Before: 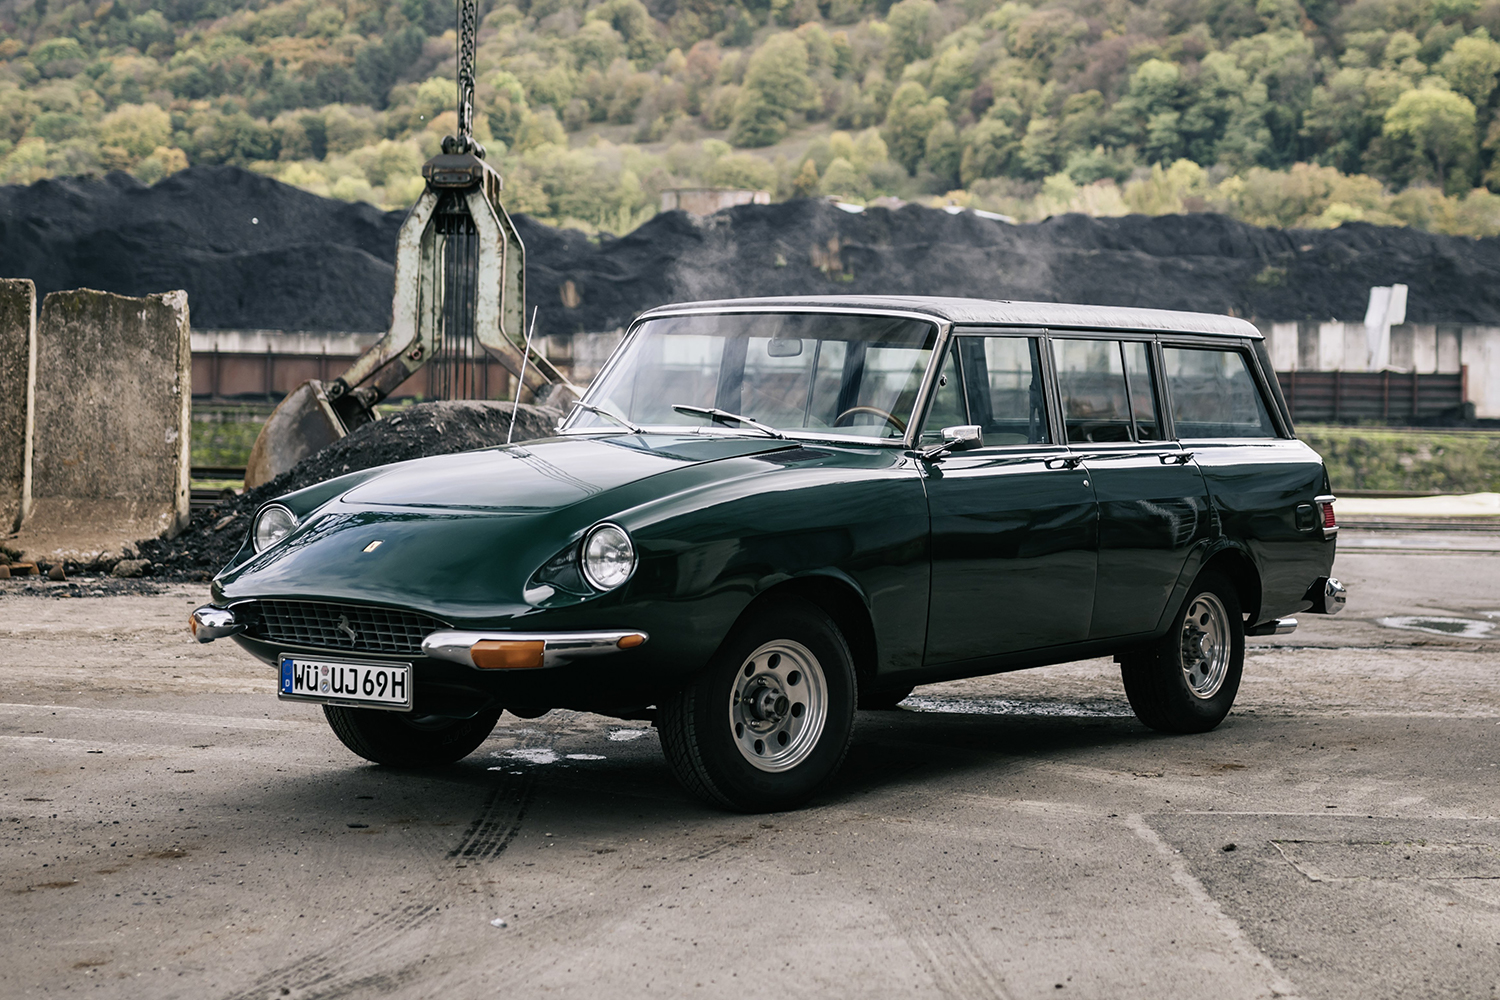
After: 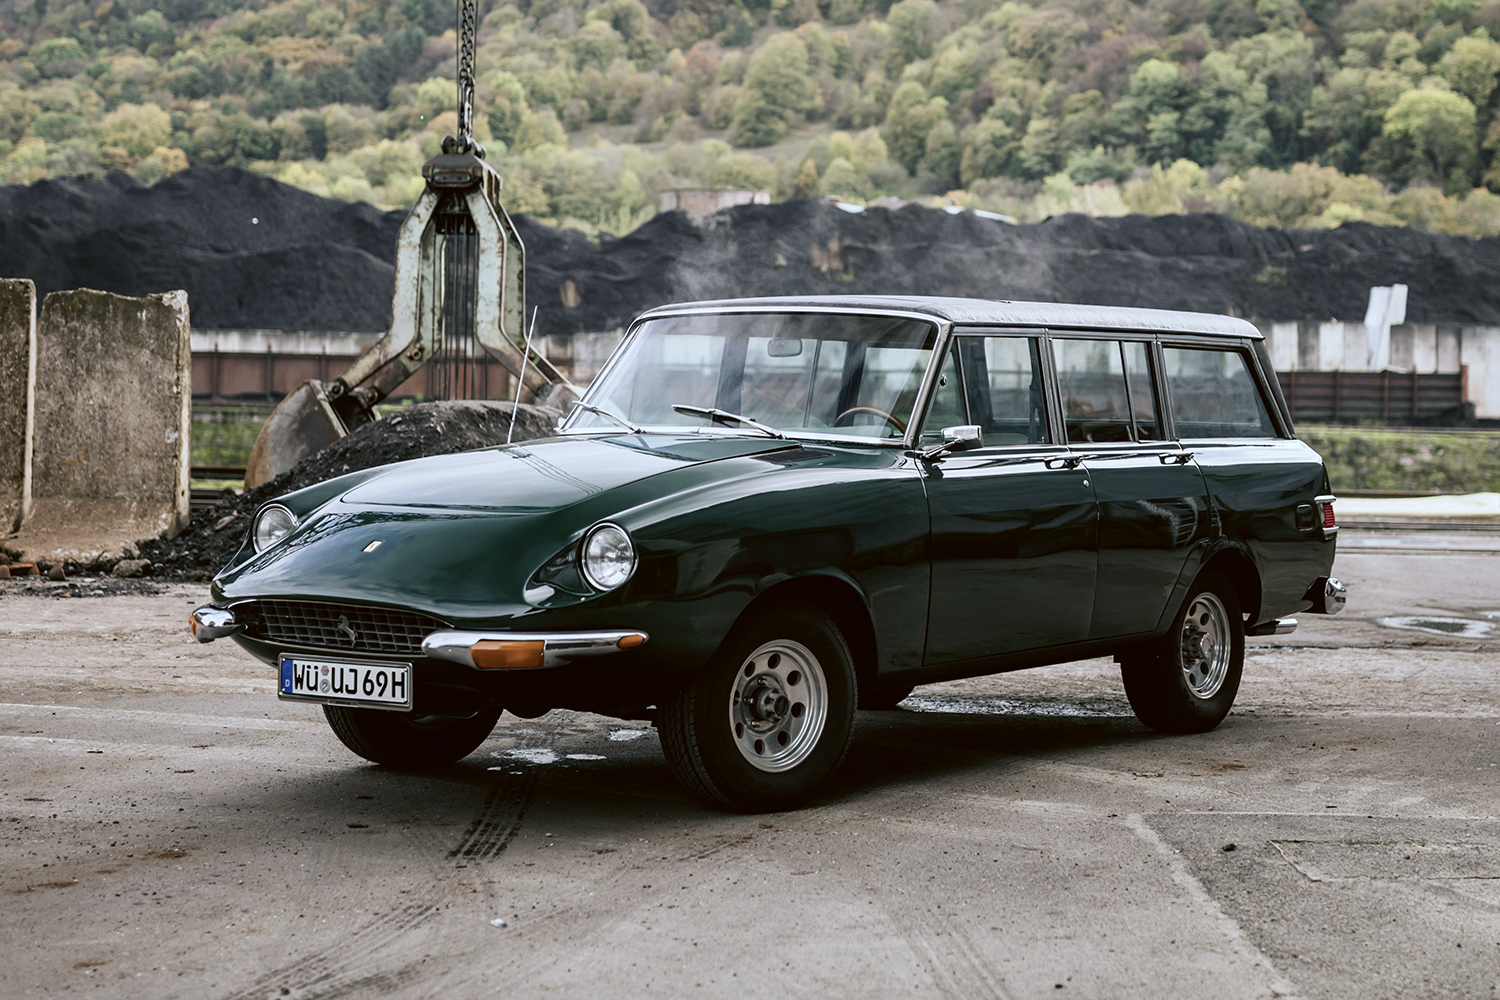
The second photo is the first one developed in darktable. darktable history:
color correction: highlights a* -3.4, highlights b* -6.51, shadows a* 3.18, shadows b* 5.43
